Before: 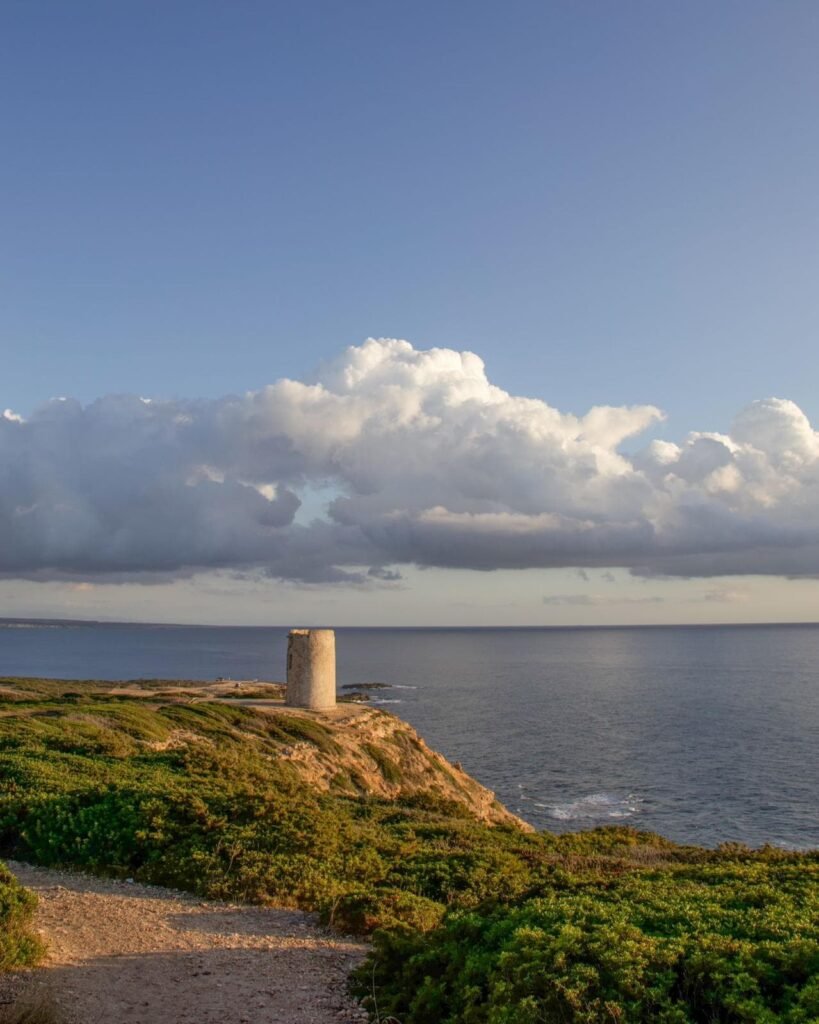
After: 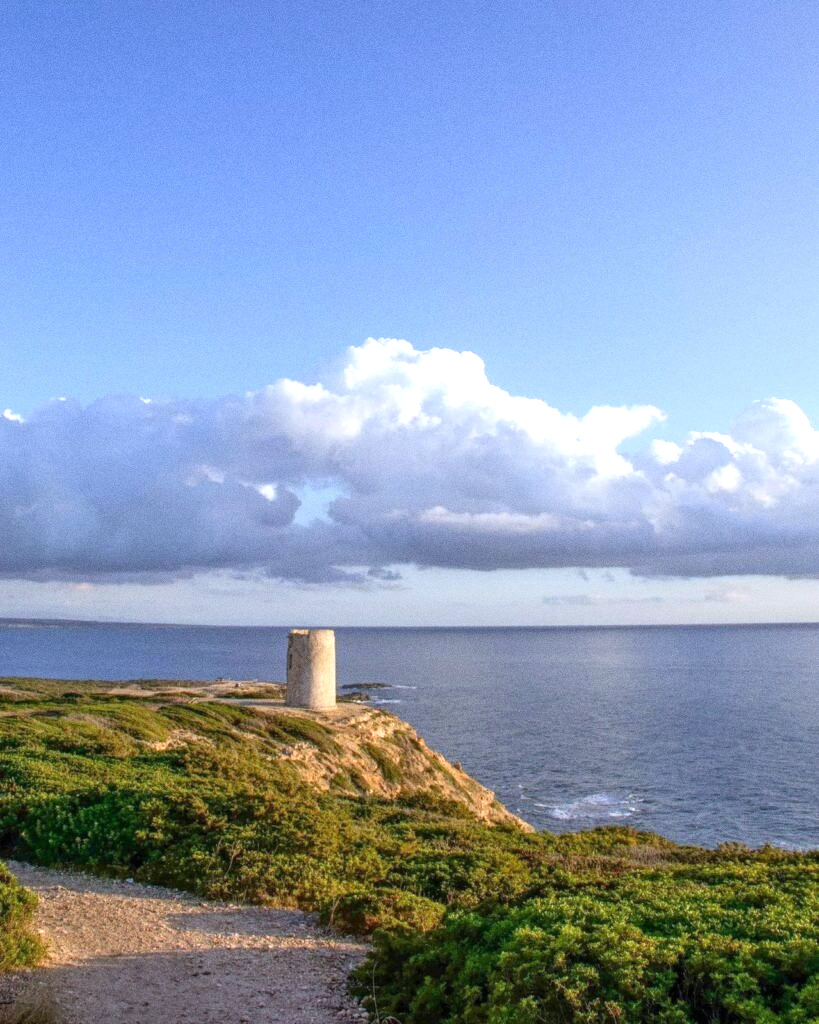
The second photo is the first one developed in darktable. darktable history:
exposure: exposure 0.74 EV, compensate highlight preservation false
white balance: red 0.948, green 1.02, blue 1.176
grain: coarseness 3.21 ISO
